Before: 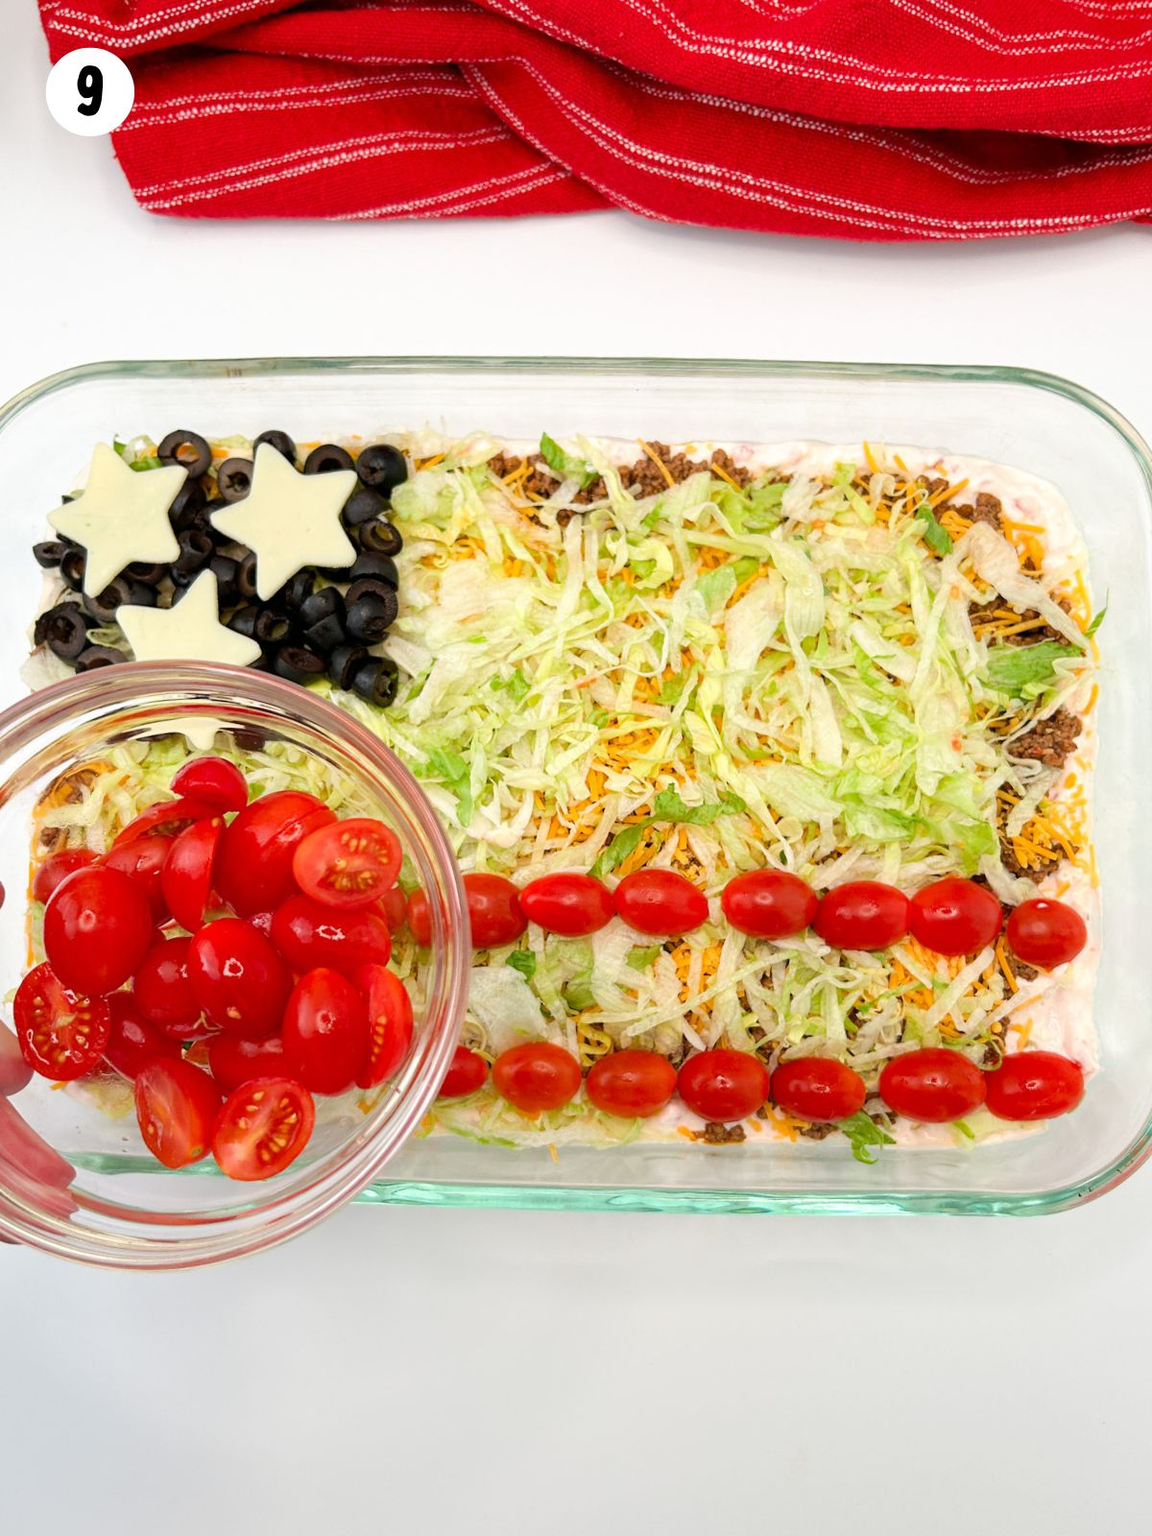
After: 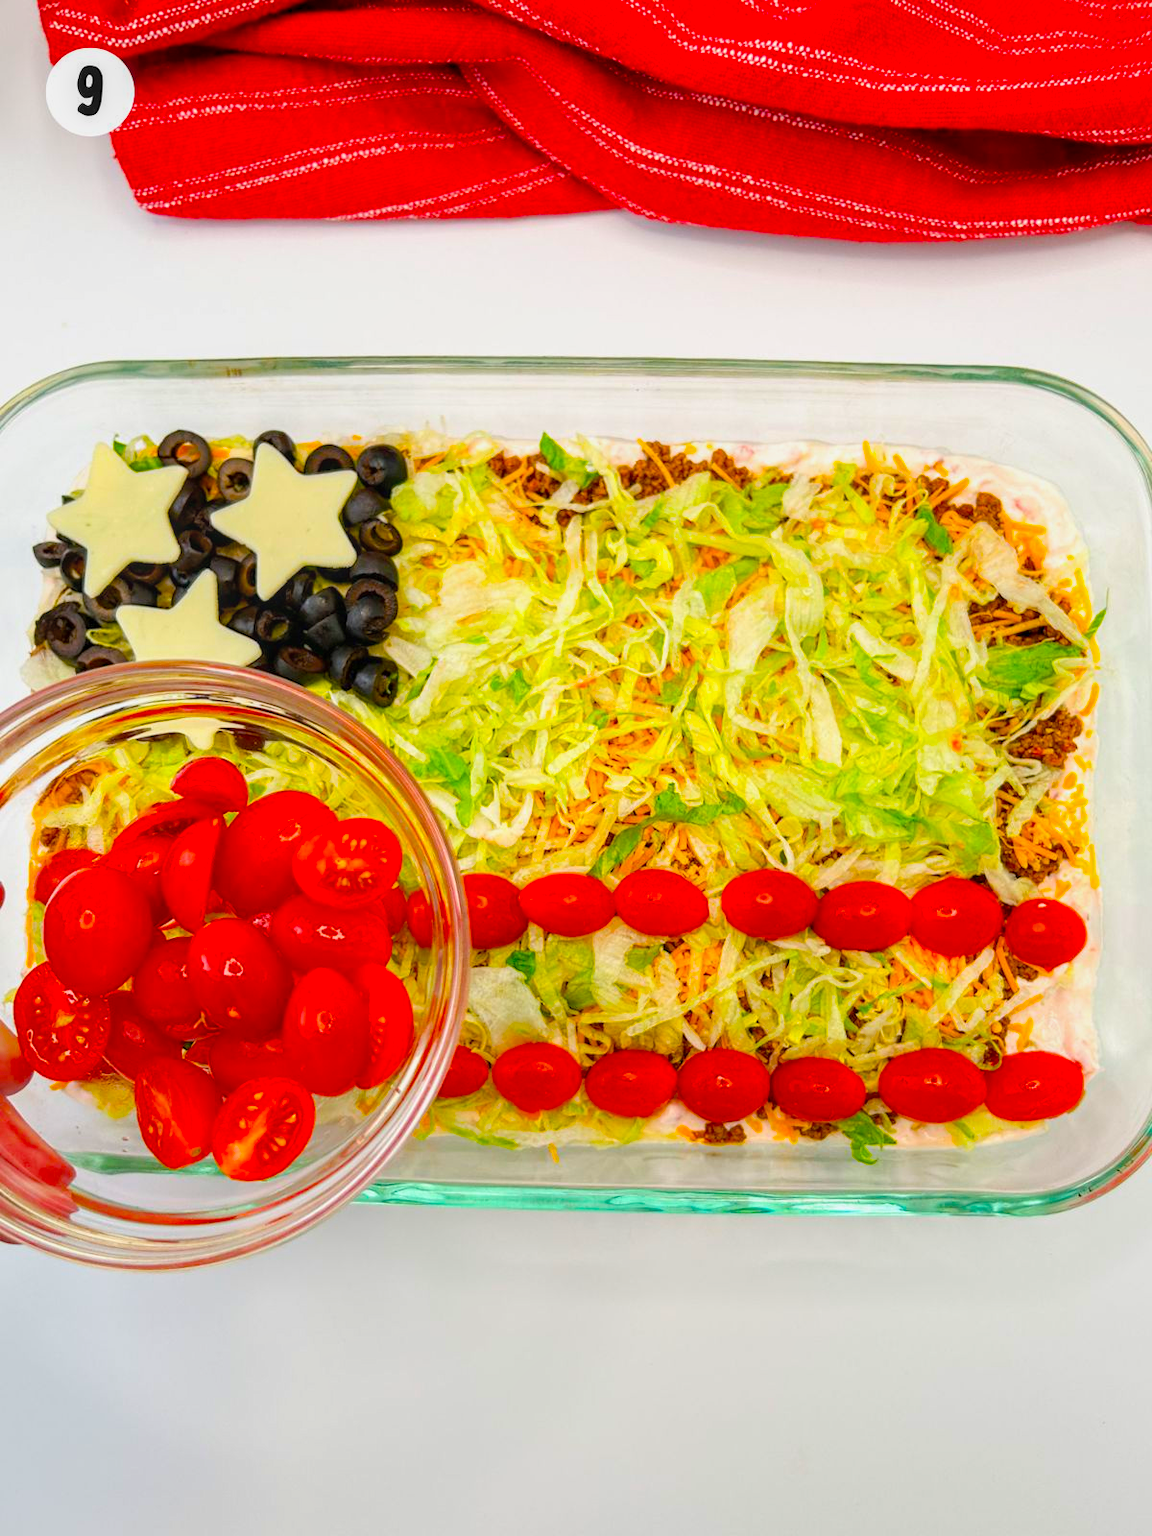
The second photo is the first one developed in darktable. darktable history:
local contrast: on, module defaults
color balance: input saturation 134.34%, contrast -10.04%, contrast fulcrum 19.67%, output saturation 133.51%
